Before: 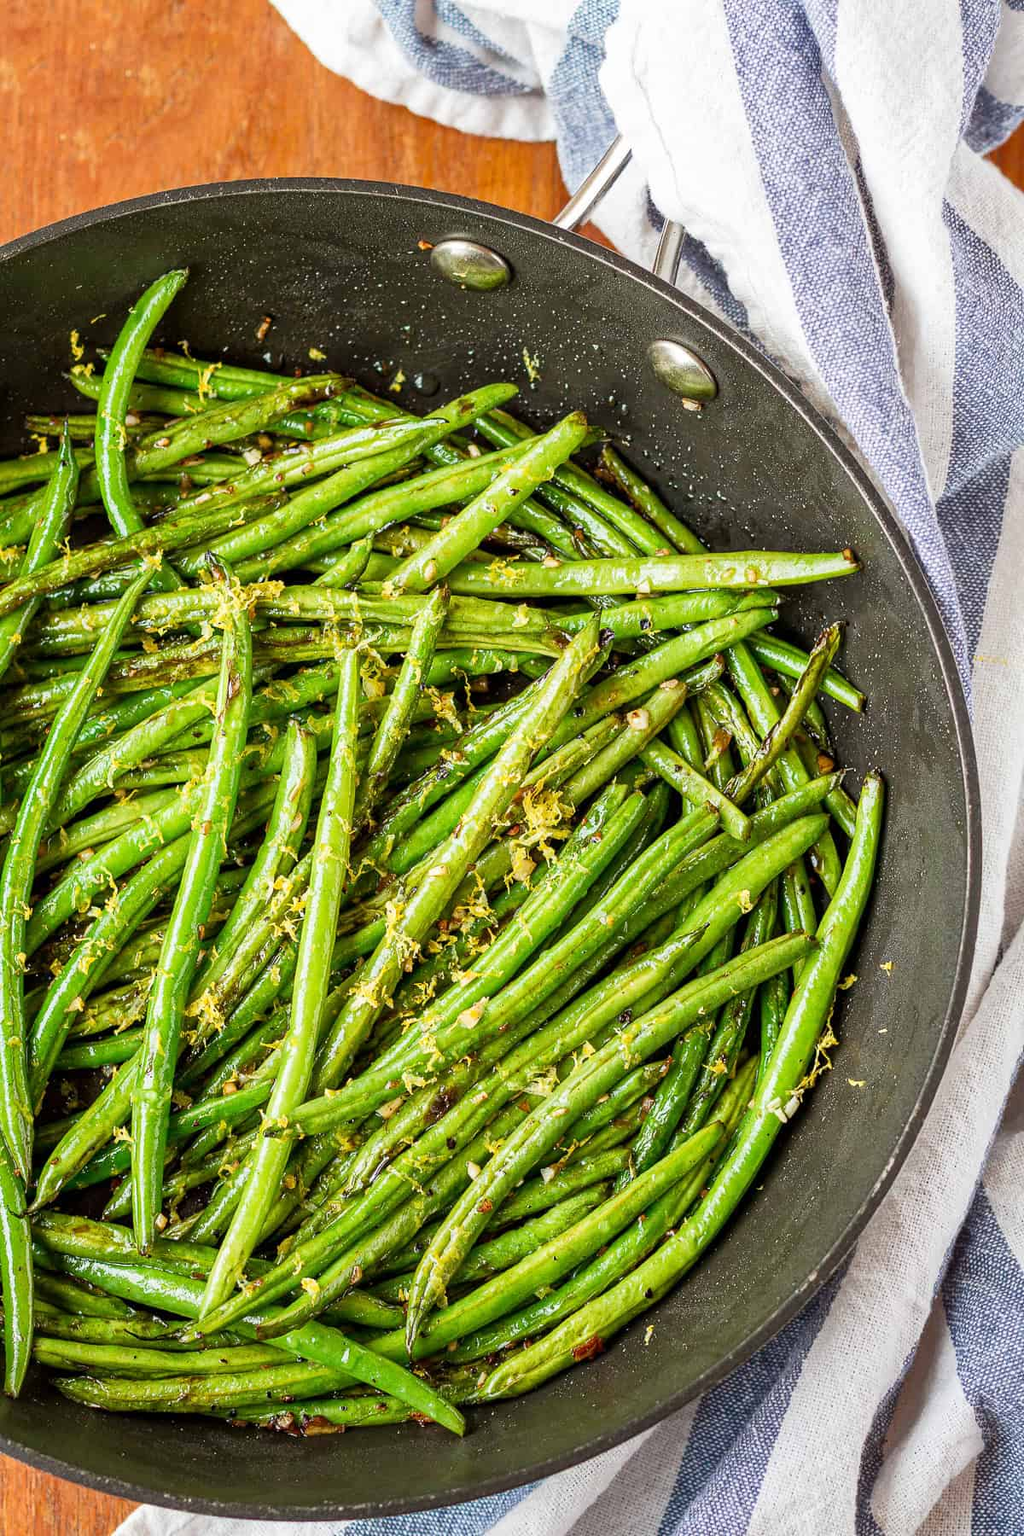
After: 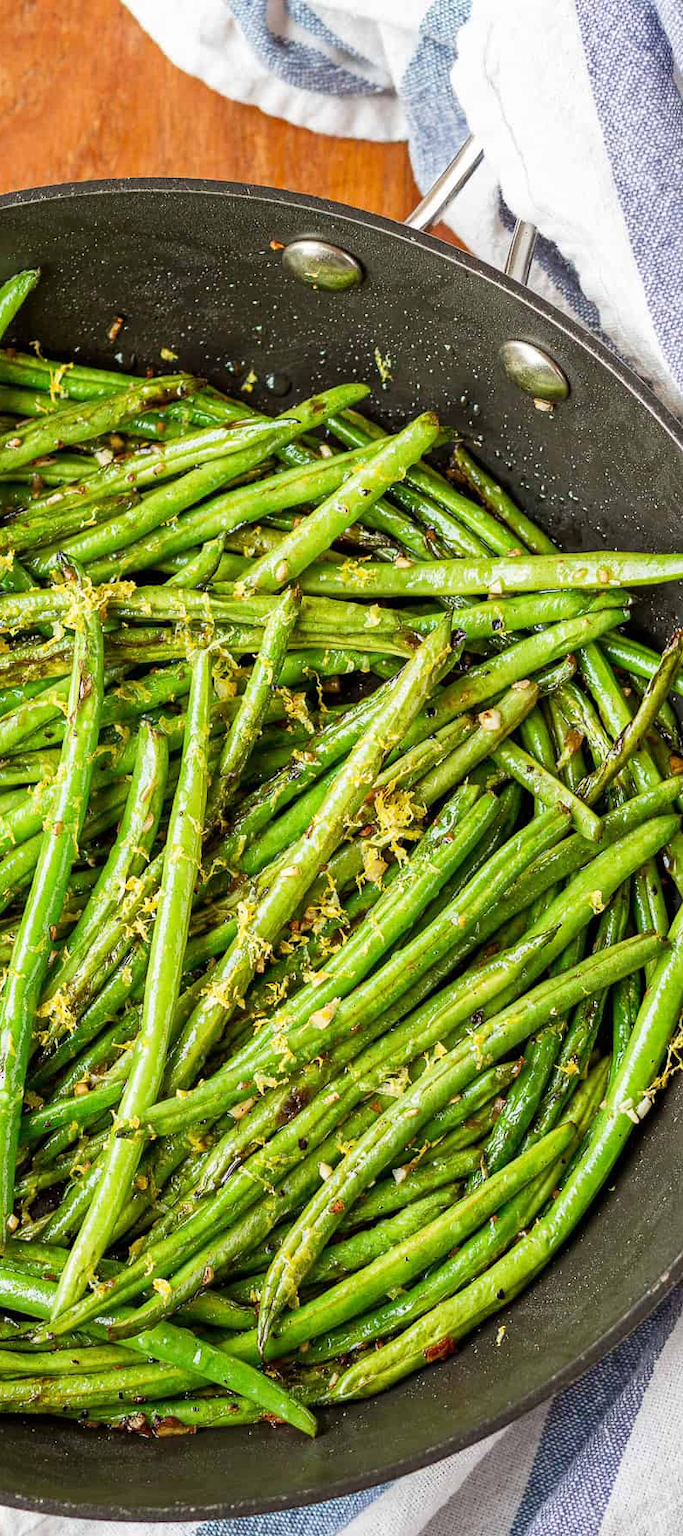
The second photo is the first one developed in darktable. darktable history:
crop and rotate: left 14.509%, right 18.71%
